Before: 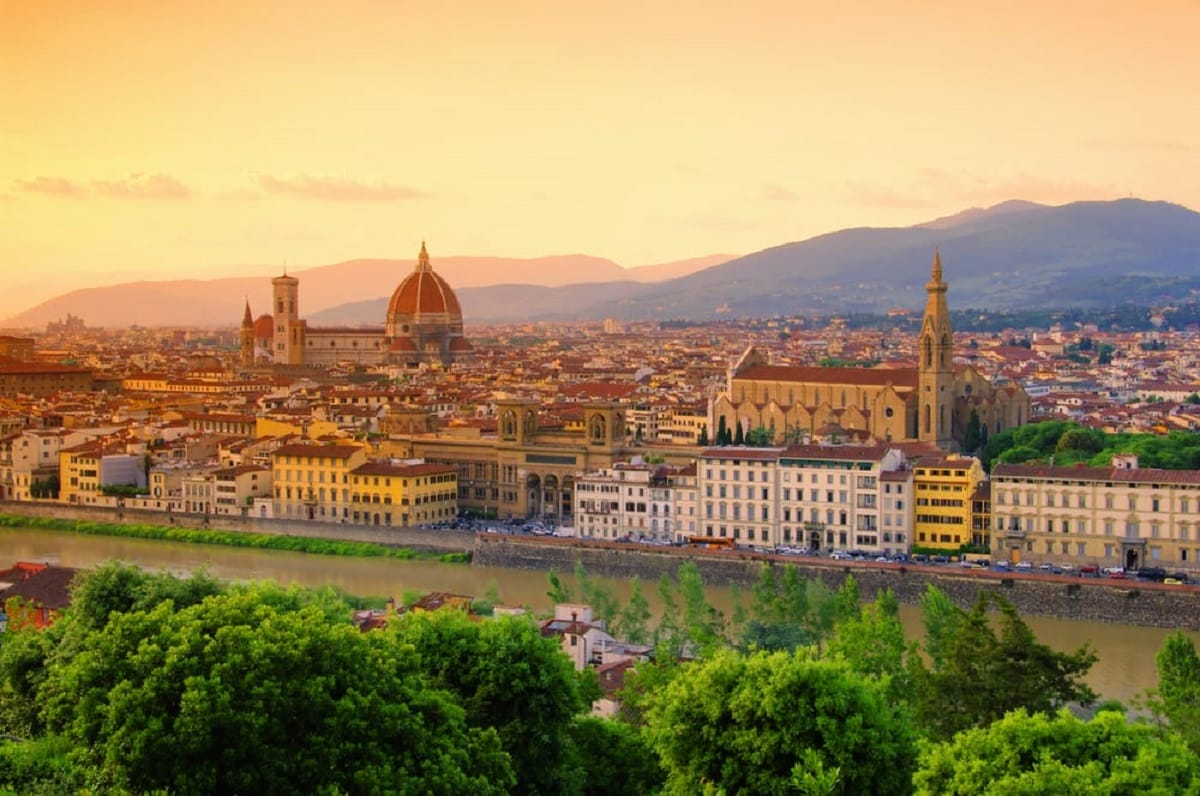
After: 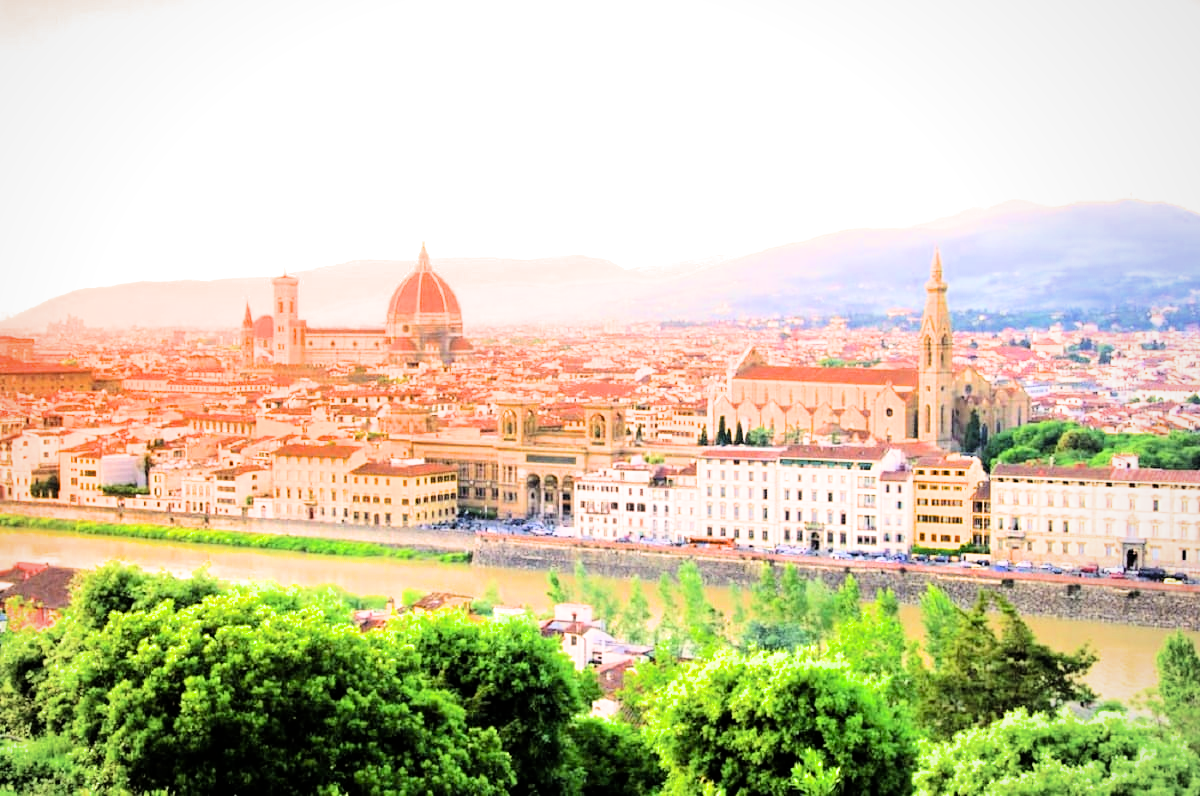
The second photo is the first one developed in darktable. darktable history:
vignetting: brightness -0.192, saturation -0.29, center (-0.078, 0.06), width/height ratio 1.09
exposure: exposure 2.246 EV, compensate highlight preservation false
filmic rgb: black relative exposure -5.04 EV, white relative exposure 3.98 EV, hardness 2.89, contrast 1.491, color science v6 (2022)
